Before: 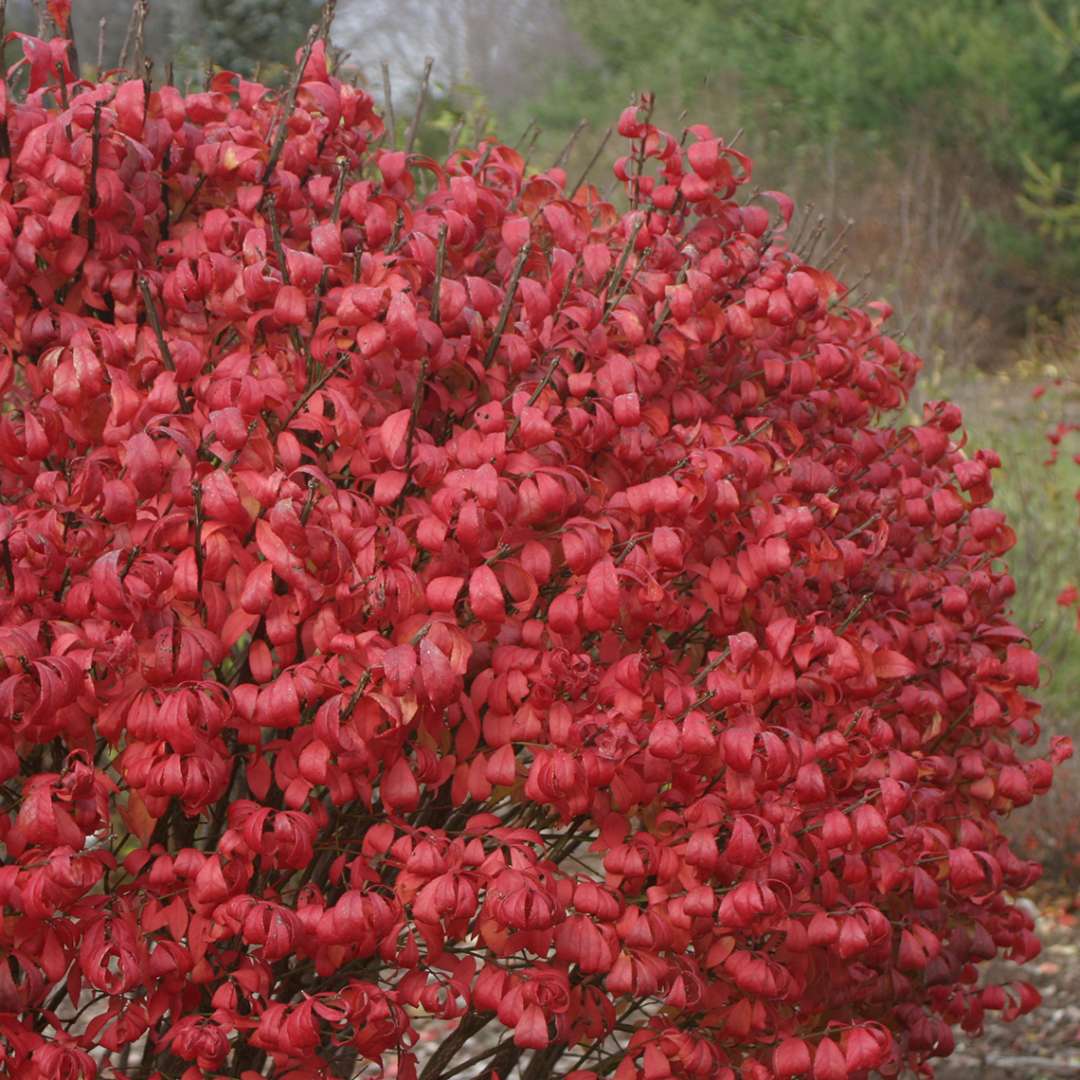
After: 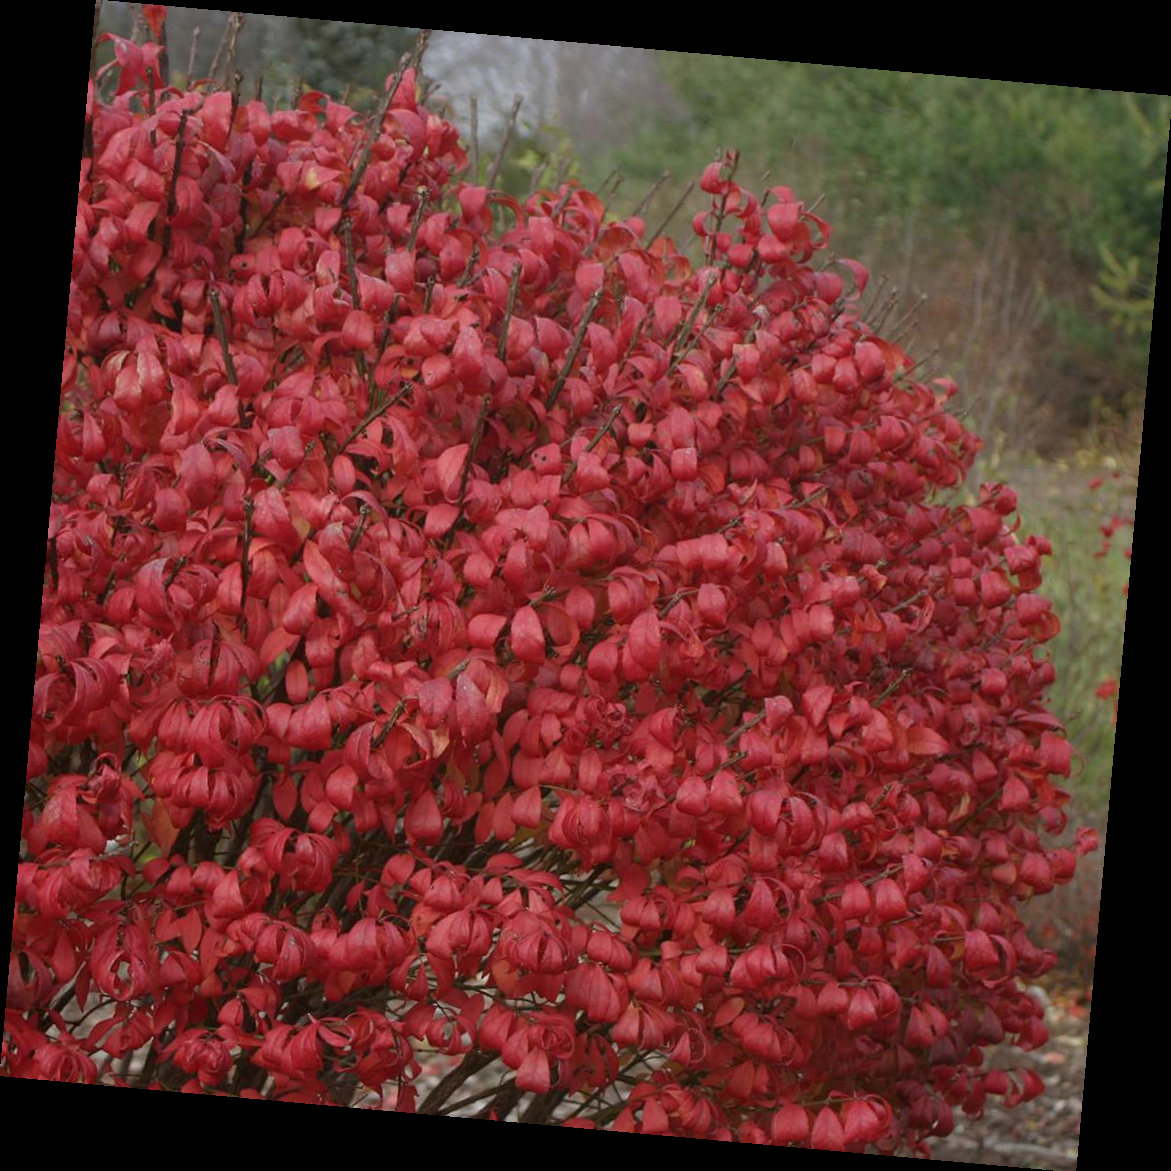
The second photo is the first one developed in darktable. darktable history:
exposure: exposure -0.36 EV, compensate highlight preservation false
rotate and perspective: rotation 5.12°, automatic cropping off
